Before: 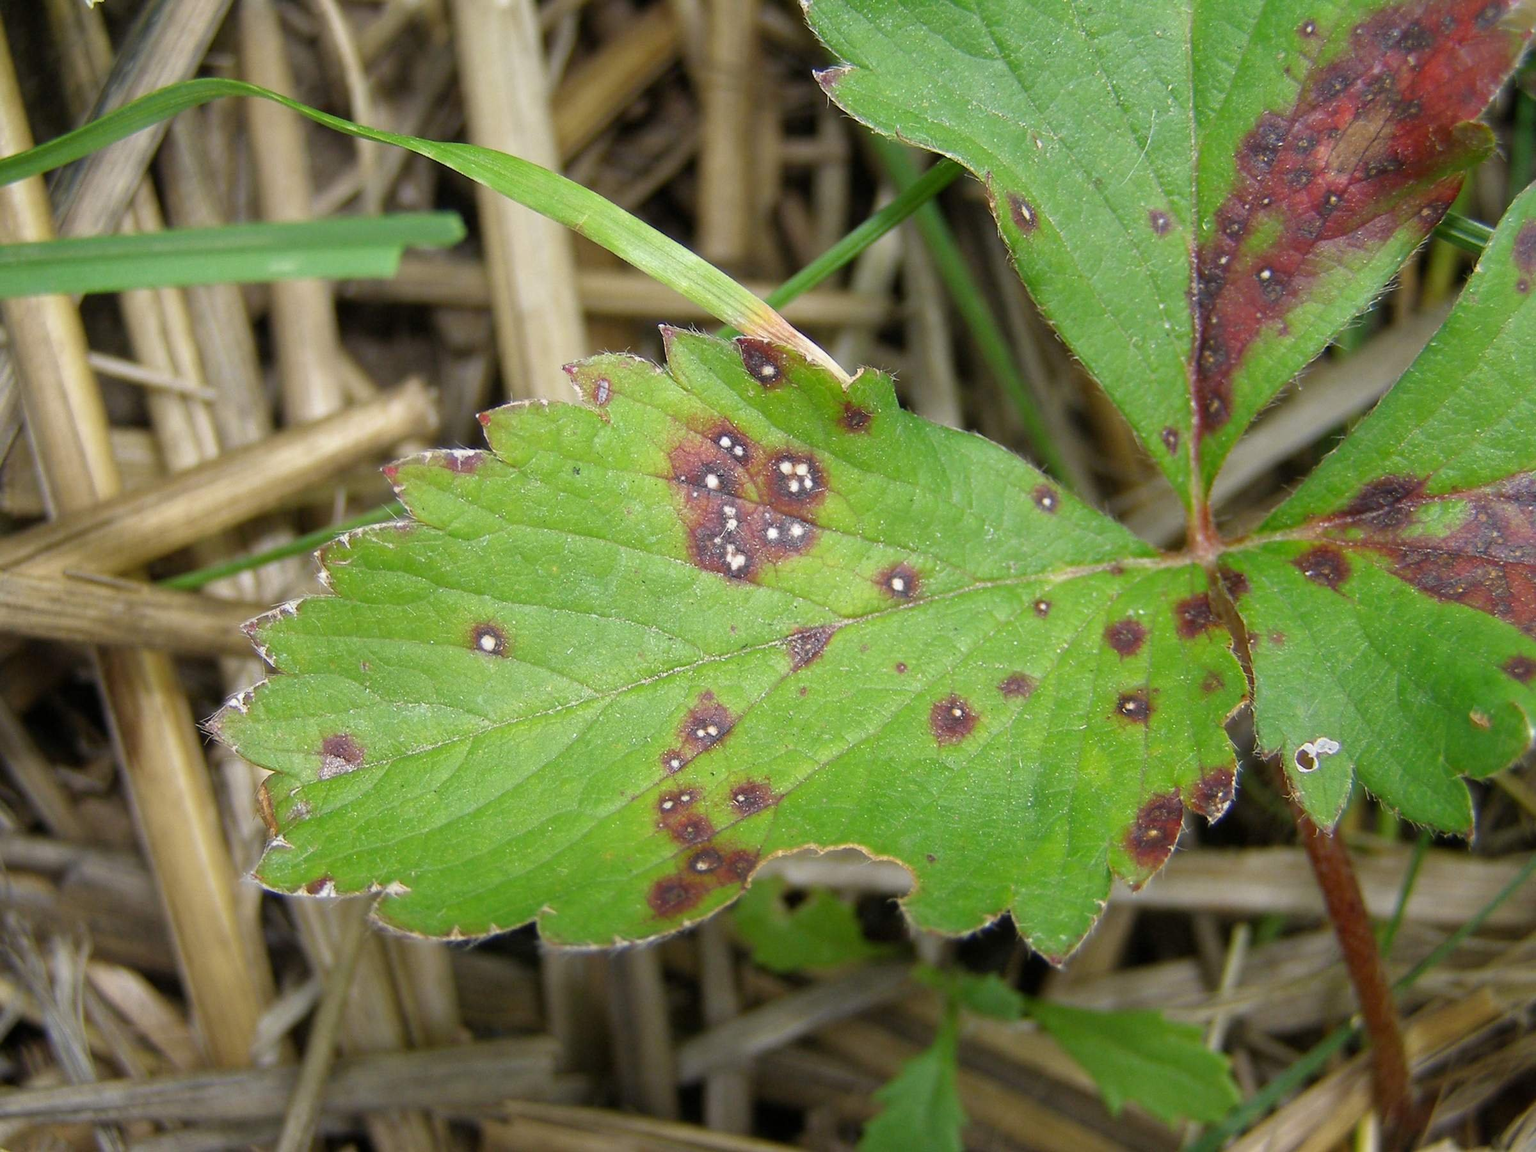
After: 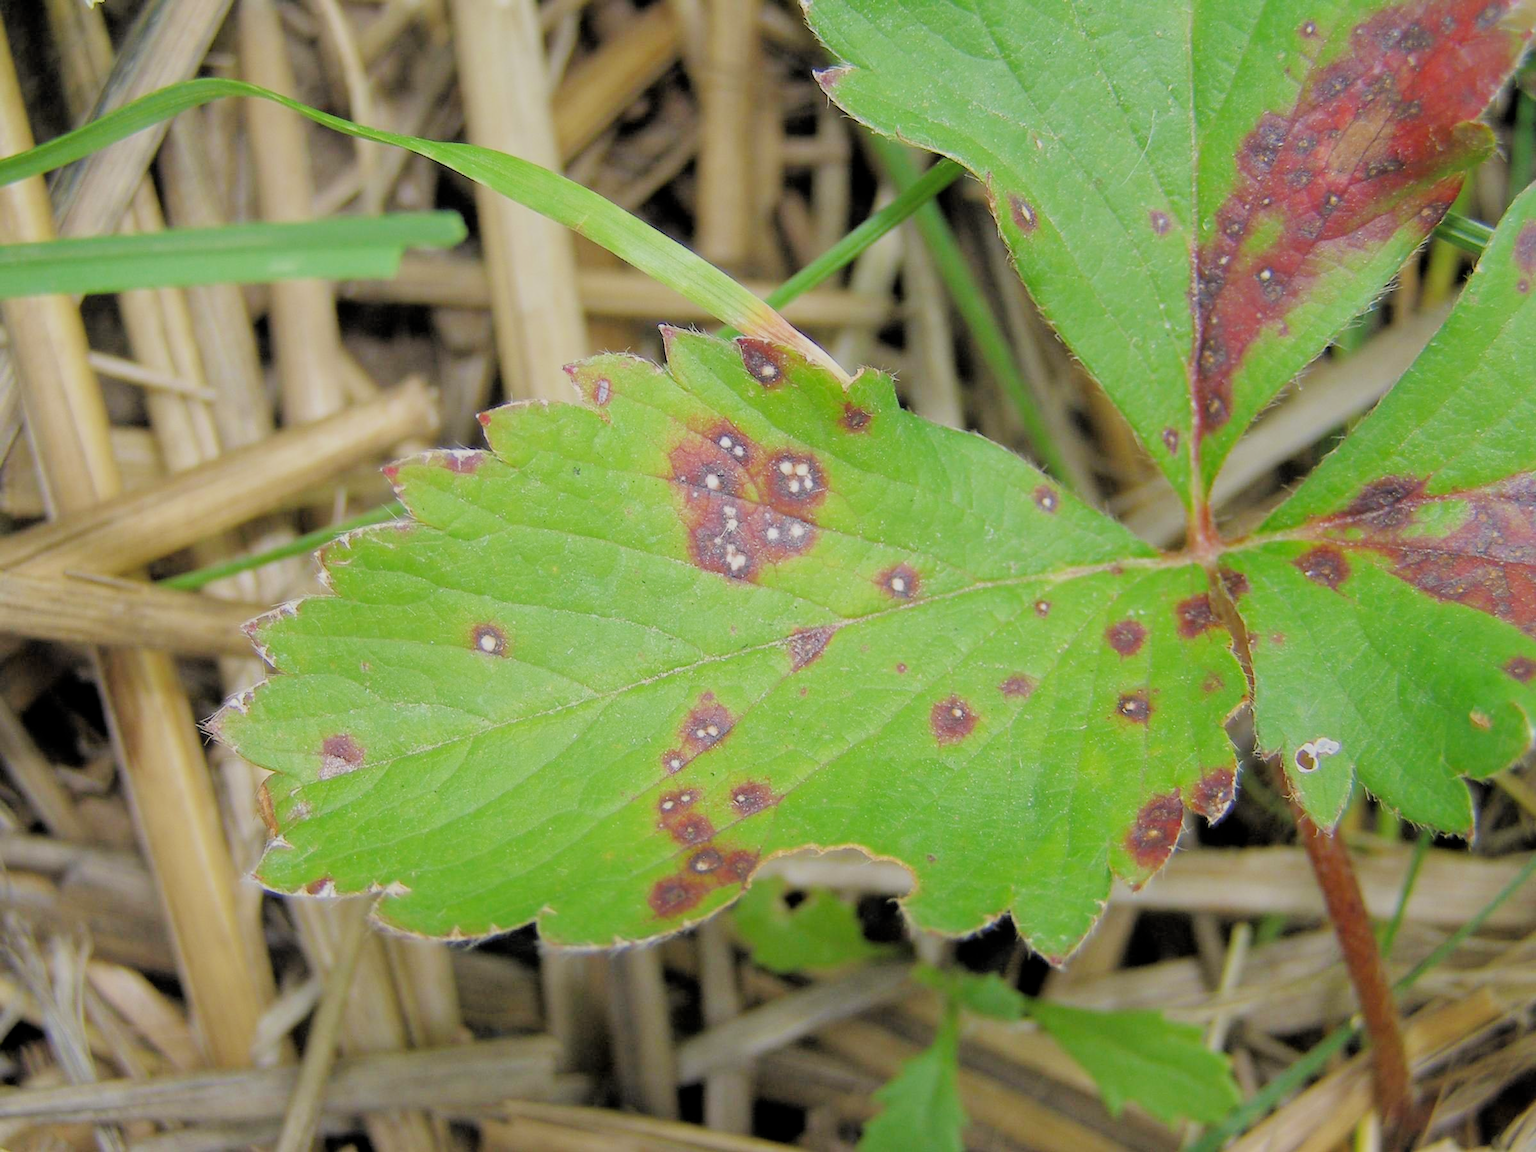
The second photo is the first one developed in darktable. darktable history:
filmic rgb: middle gray luminance 3.7%, black relative exposure -6.03 EV, white relative exposure 6.38 EV, dynamic range scaling 22.37%, target black luminance 0%, hardness 2.33, latitude 46.82%, contrast 0.787, highlights saturation mix 99.65%, shadows ↔ highlights balance 0.123%
exposure: black level correction 0, exposure 1 EV, compensate highlight preservation false
